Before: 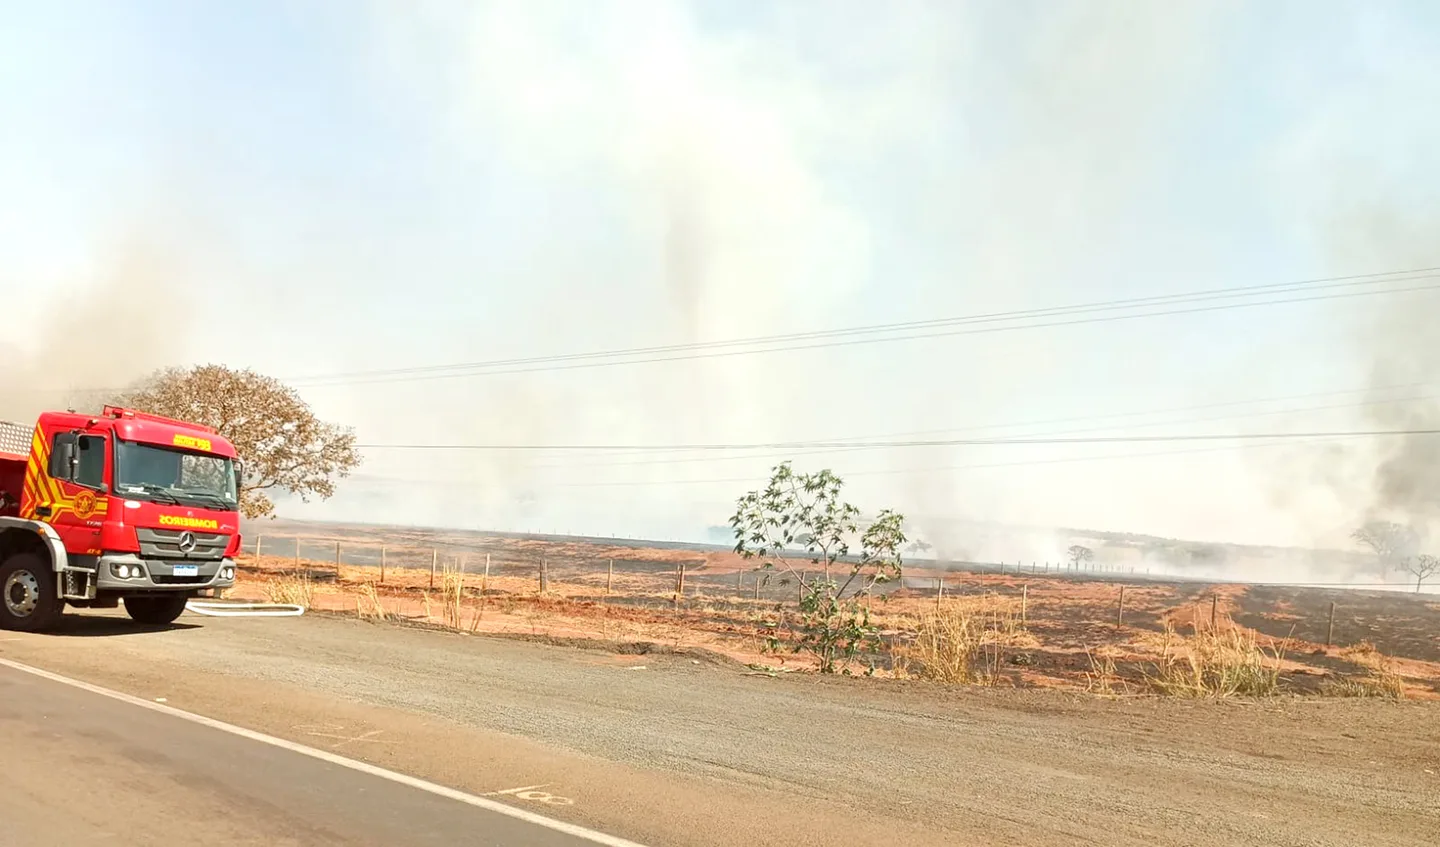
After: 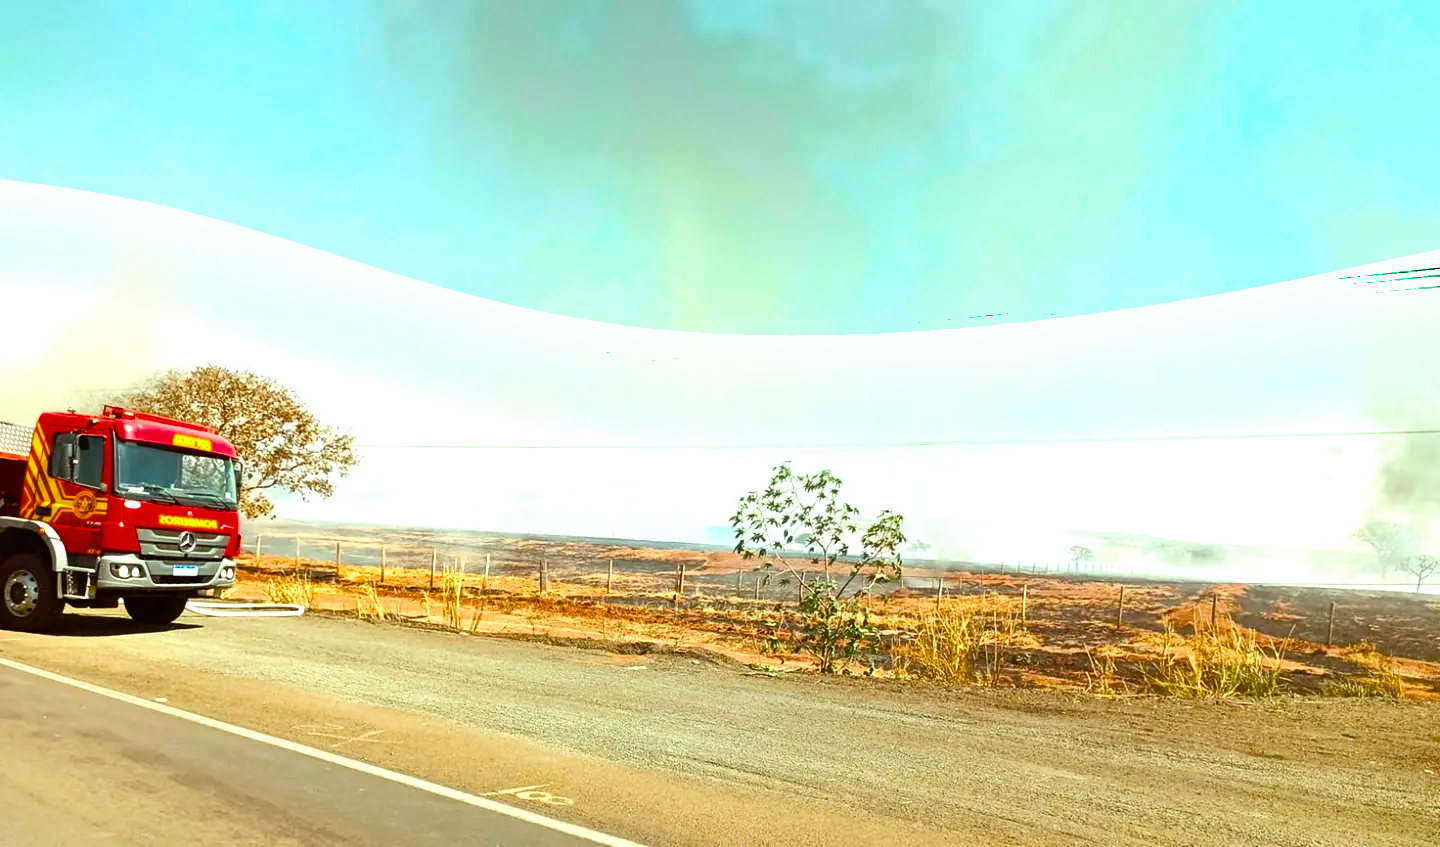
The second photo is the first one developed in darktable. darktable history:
shadows and highlights: radius 332.4, shadows 54.48, highlights -98.33, compress 94.43%, soften with gaussian
color balance rgb: highlights gain › luminance 20.103%, highlights gain › chroma 2.82%, highlights gain › hue 172.75°, linear chroma grading › global chroma 4.863%, perceptual saturation grading › global saturation 25.397%, perceptual brilliance grading › highlights 14.281%, perceptual brilliance grading › mid-tones -5.69%, perceptual brilliance grading › shadows -26.626%, global vibrance 16.026%, saturation formula JzAzBz (2021)
